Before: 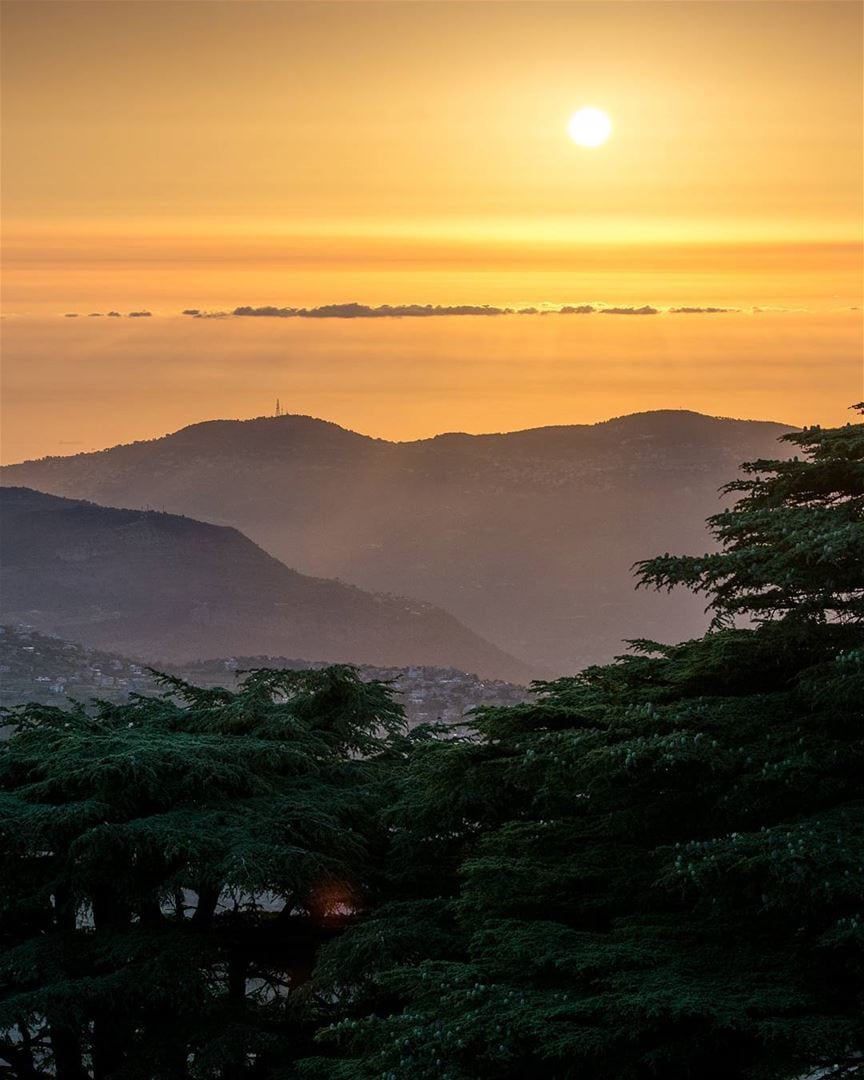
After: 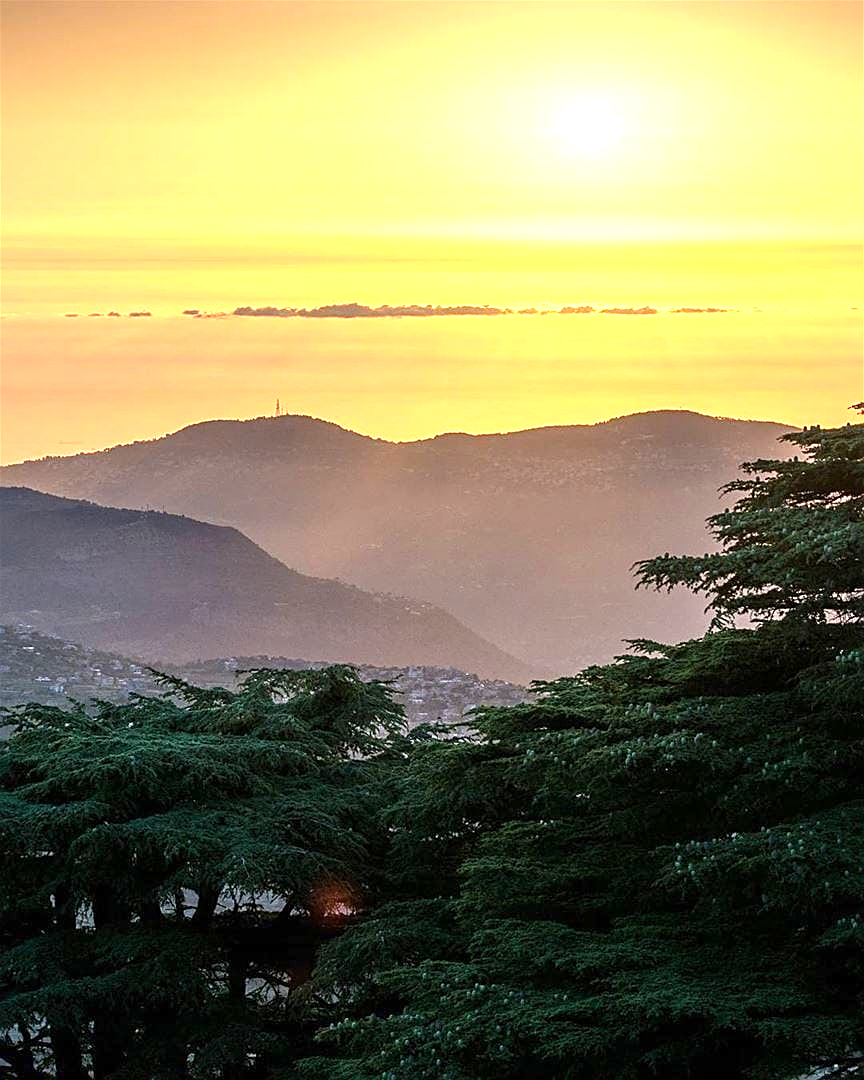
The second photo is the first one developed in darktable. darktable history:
sharpen: on, module defaults
exposure: exposure 1.2 EV, compensate highlight preservation false
tone equalizer: on, module defaults
